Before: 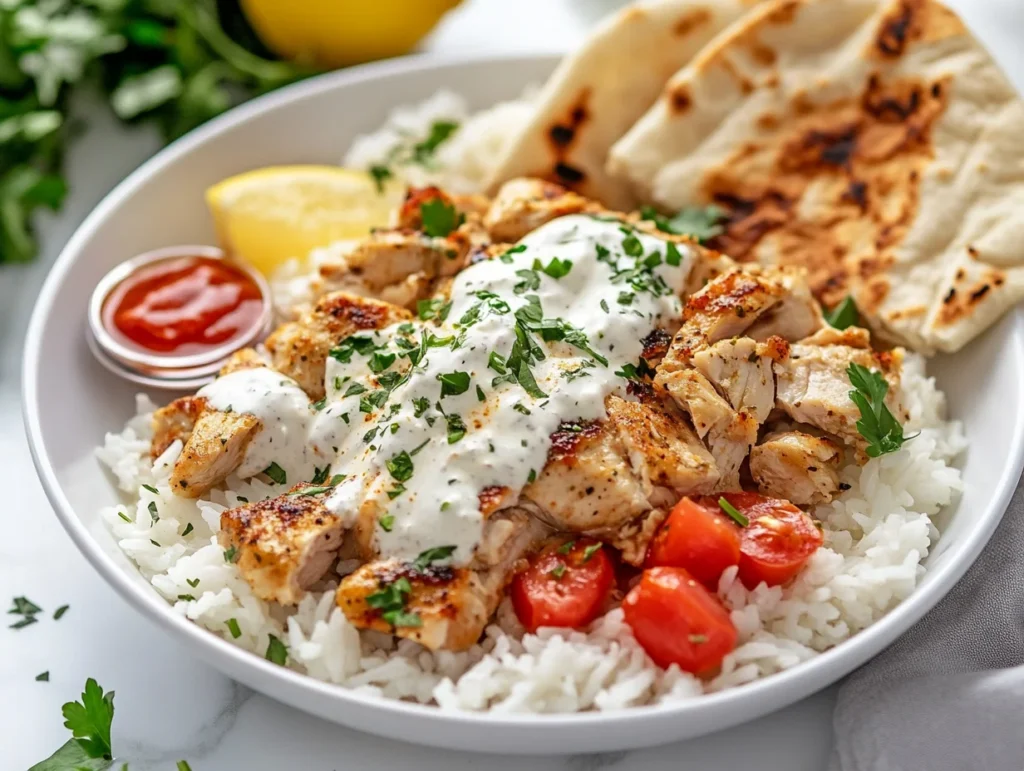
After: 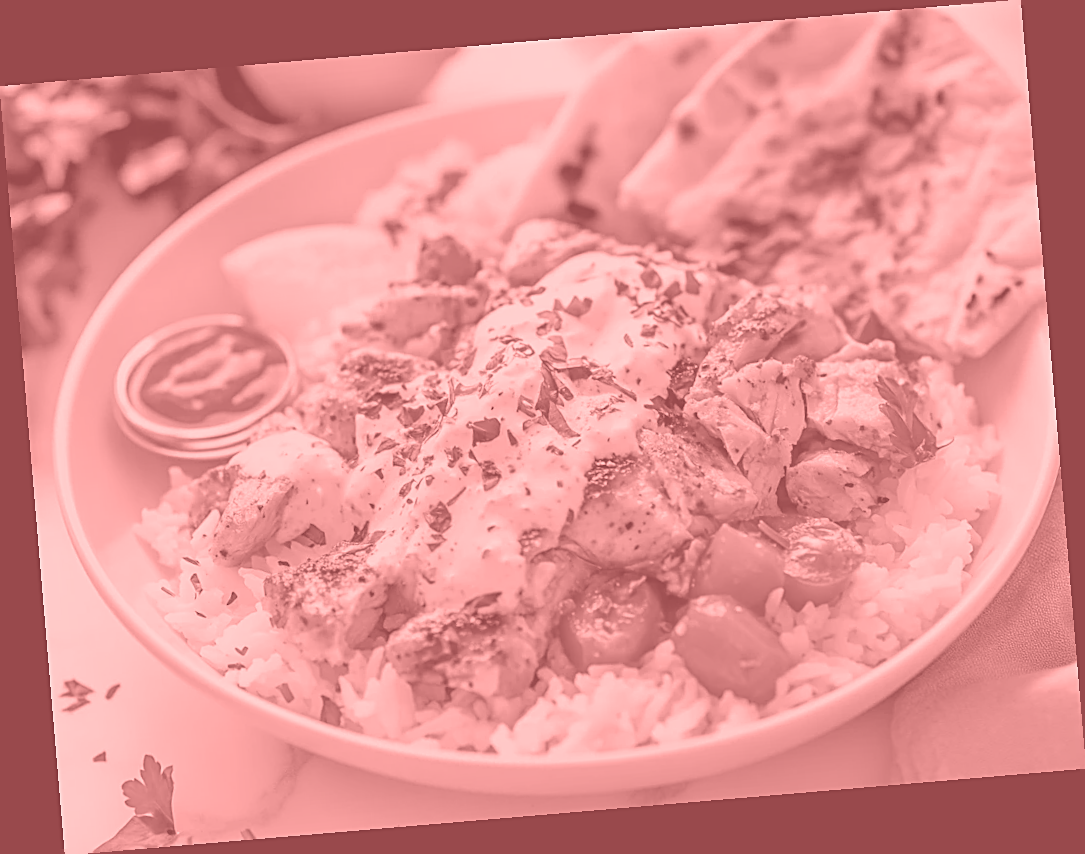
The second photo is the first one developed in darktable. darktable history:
colorize: saturation 51%, source mix 50.67%, lightness 50.67%
rotate and perspective: rotation -4.86°, automatic cropping off
sharpen: on, module defaults
